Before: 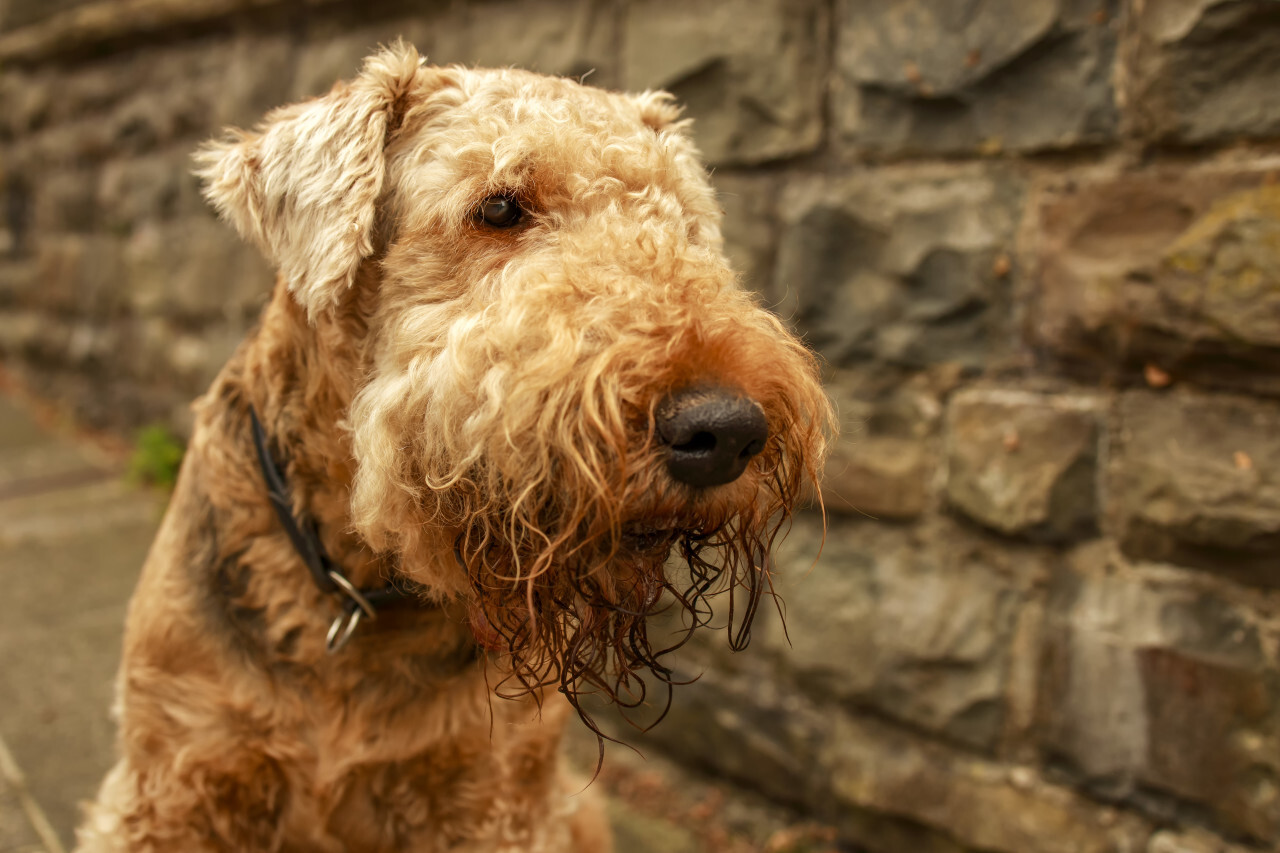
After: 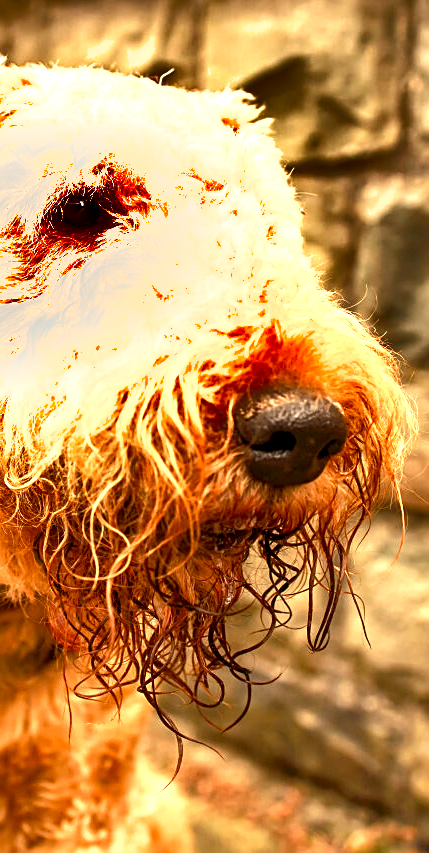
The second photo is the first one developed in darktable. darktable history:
exposure: black level correction 0.001, exposure 1.816 EV, compensate highlight preservation false
shadows and highlights: radius 115.77, shadows 42.33, highlights -61.61, soften with gaussian
crop: left 32.917%, right 33.558%
sharpen: on, module defaults
